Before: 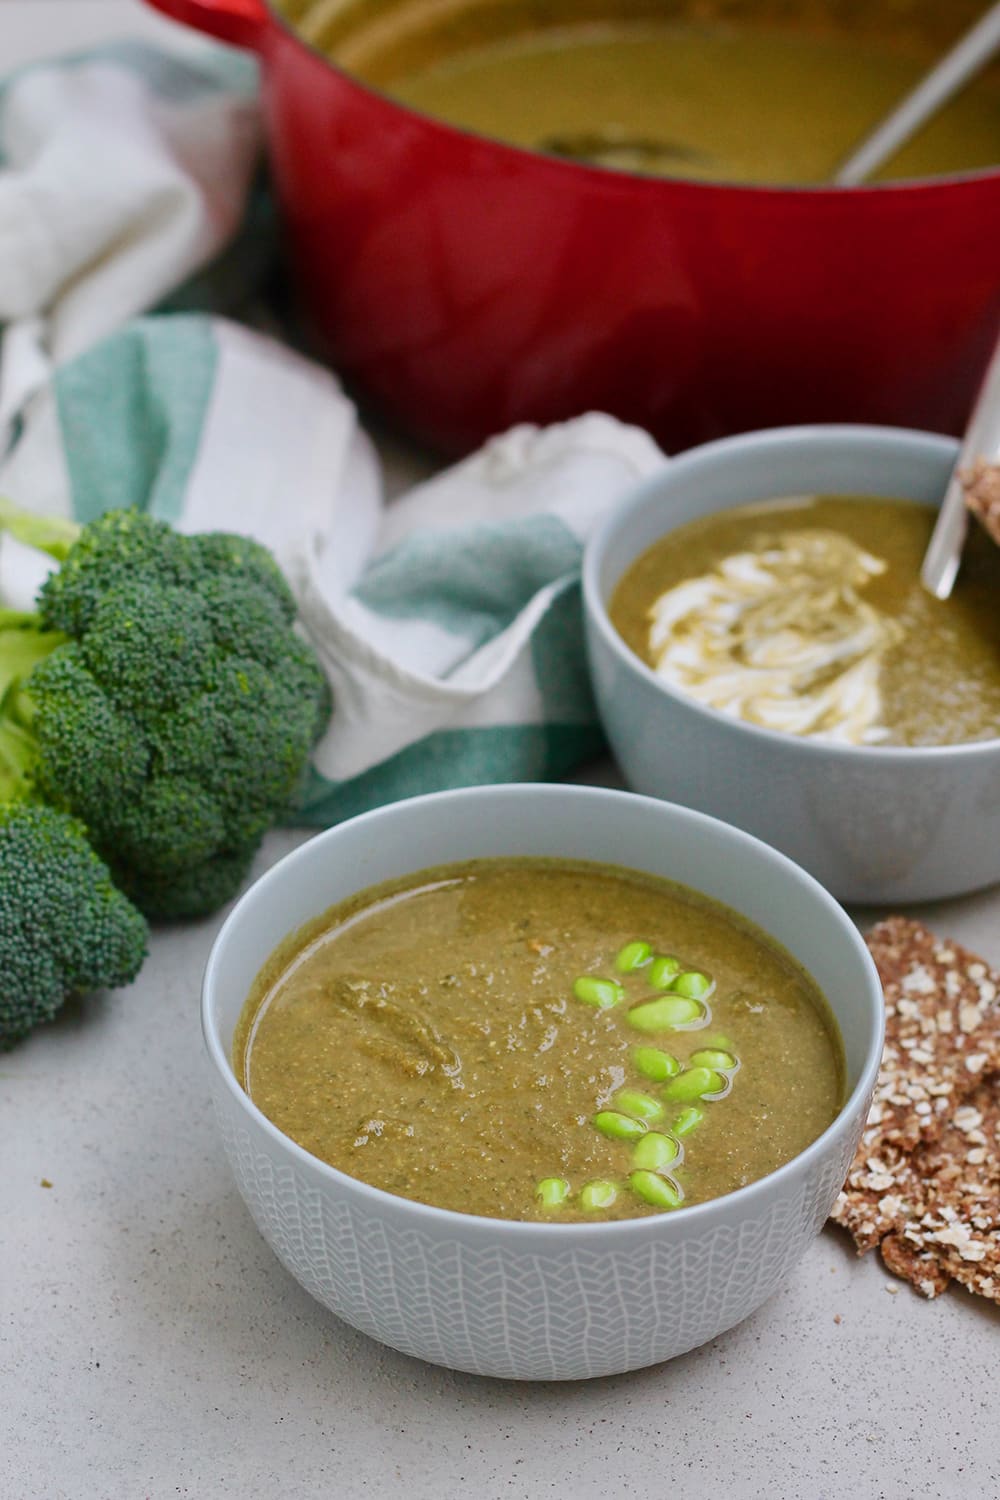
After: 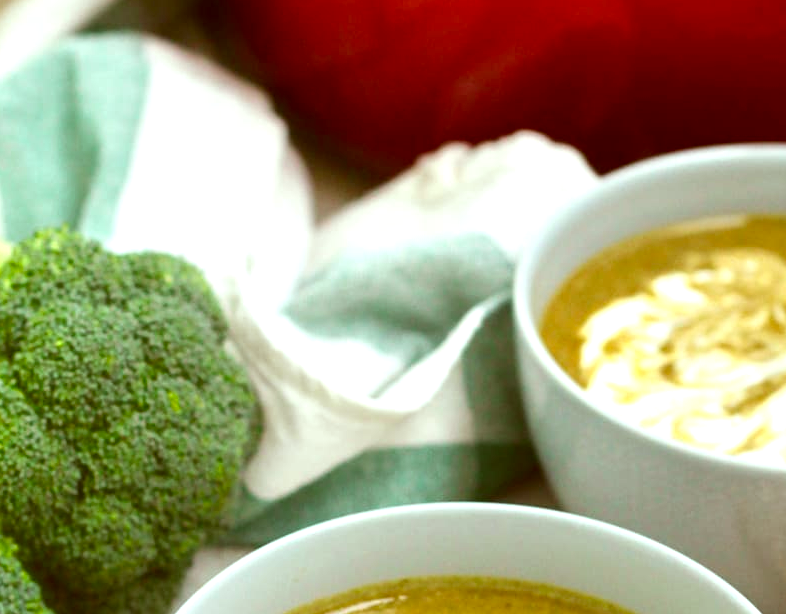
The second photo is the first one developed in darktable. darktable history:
exposure: black level correction 0, exposure 1.001 EV, compensate exposure bias true, compensate highlight preservation false
crop: left 6.929%, top 18.749%, right 14.411%, bottom 40.27%
color correction: highlights a* -6.23, highlights b* 9.24, shadows a* 10.91, shadows b* 23.71
